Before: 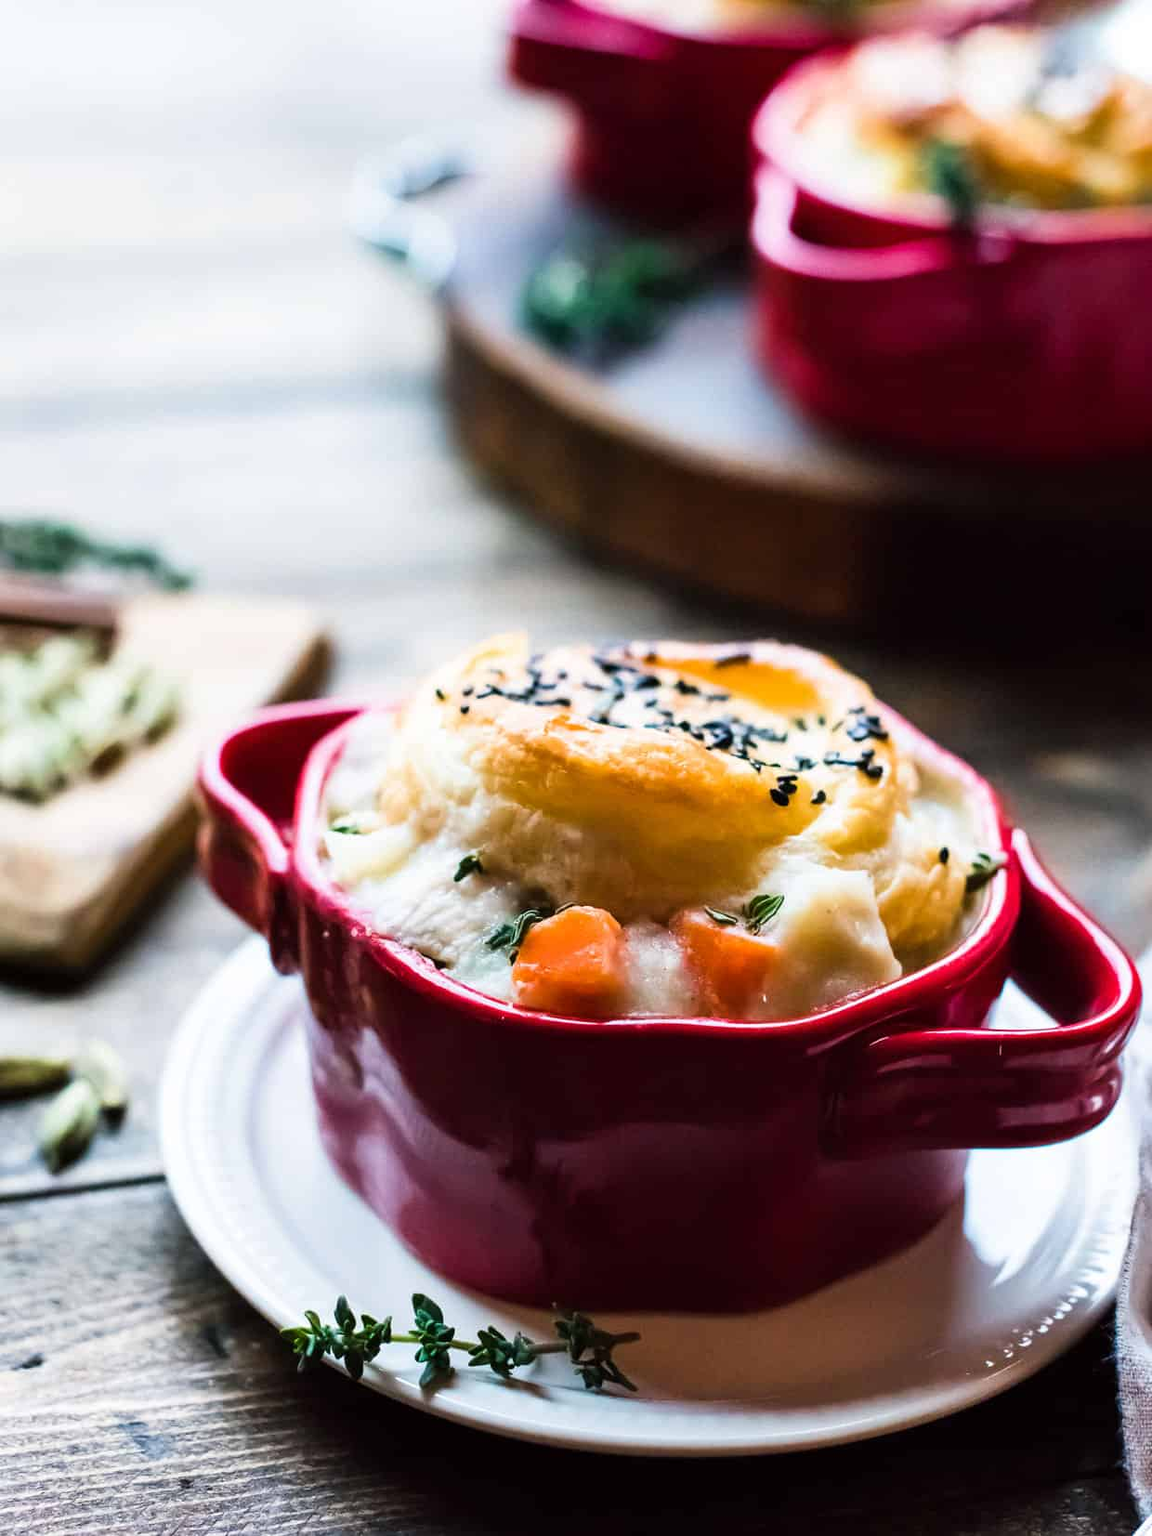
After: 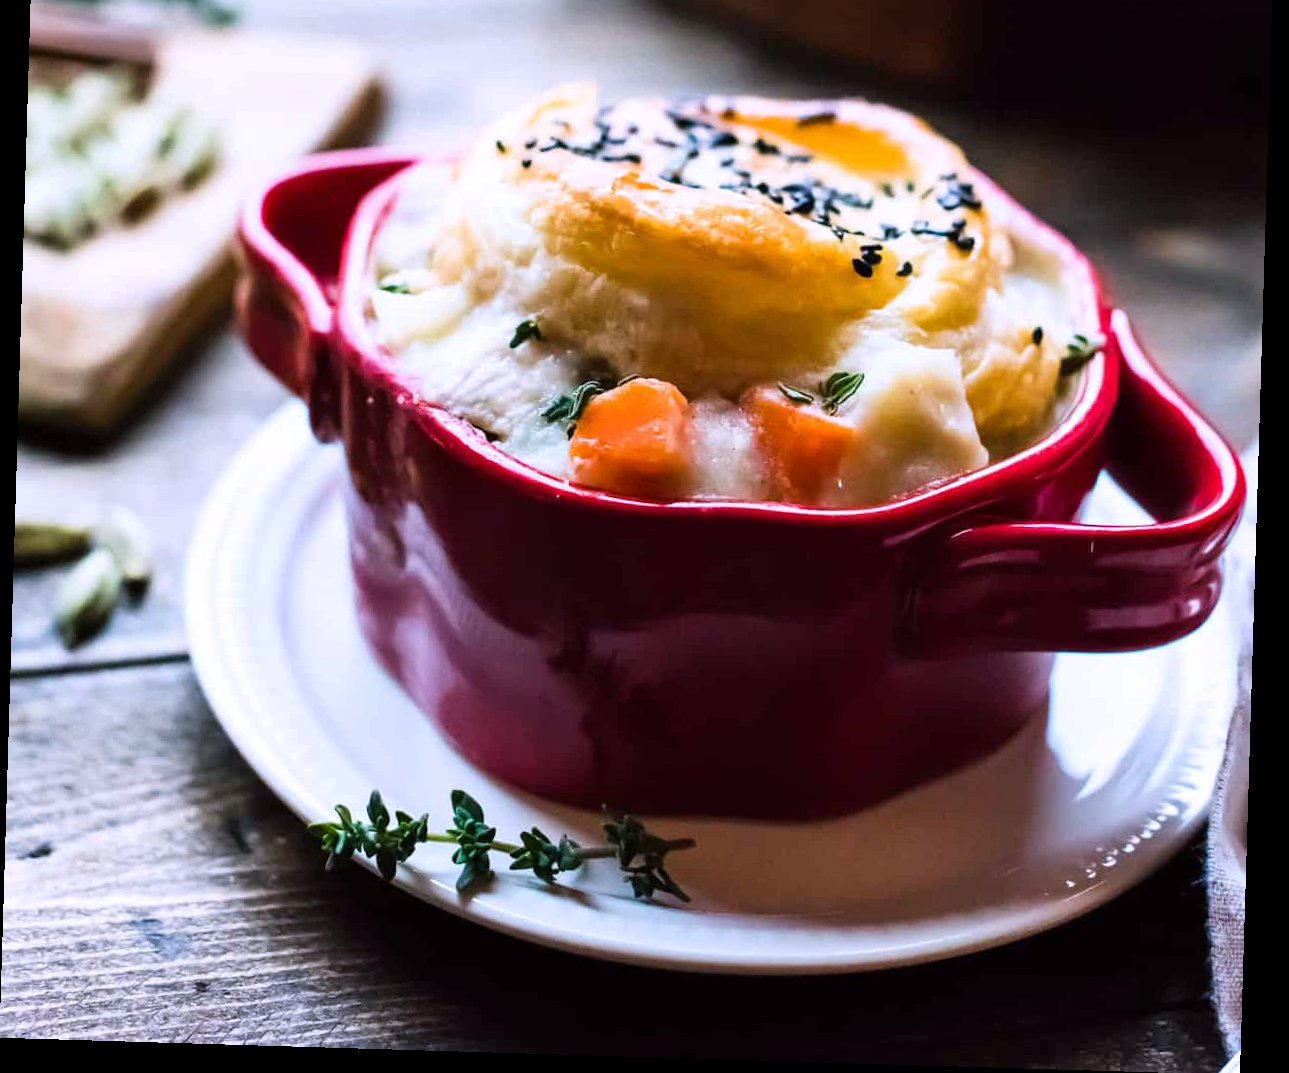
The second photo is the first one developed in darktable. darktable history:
crop and rotate: top 36.435%
rotate and perspective: rotation 1.72°, automatic cropping off
white balance: red 1.004, blue 1.096
